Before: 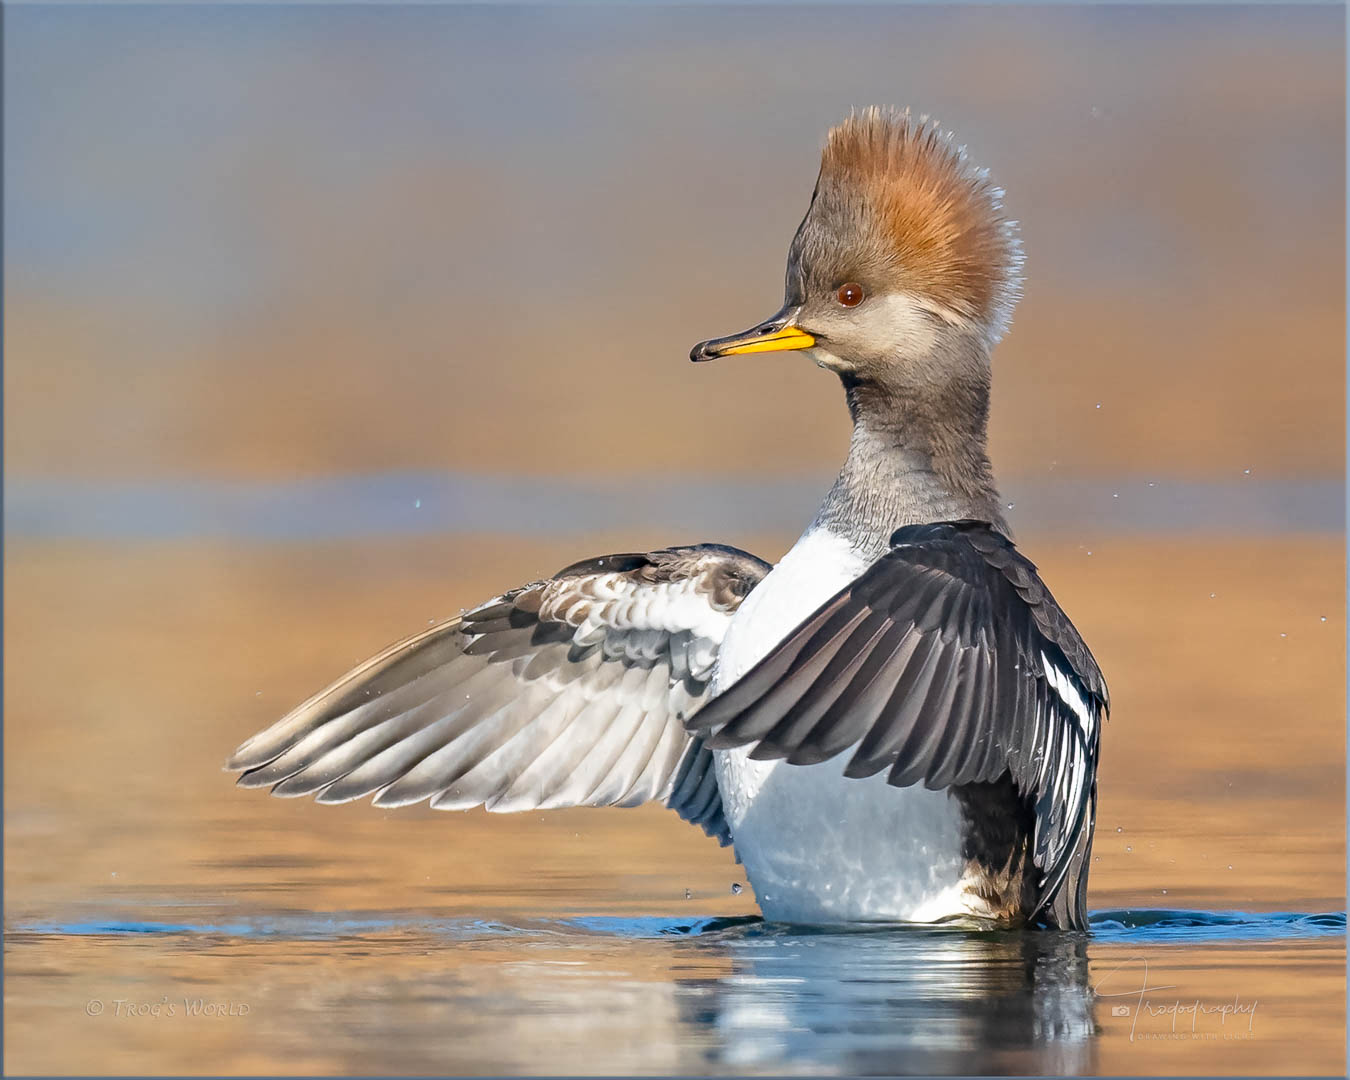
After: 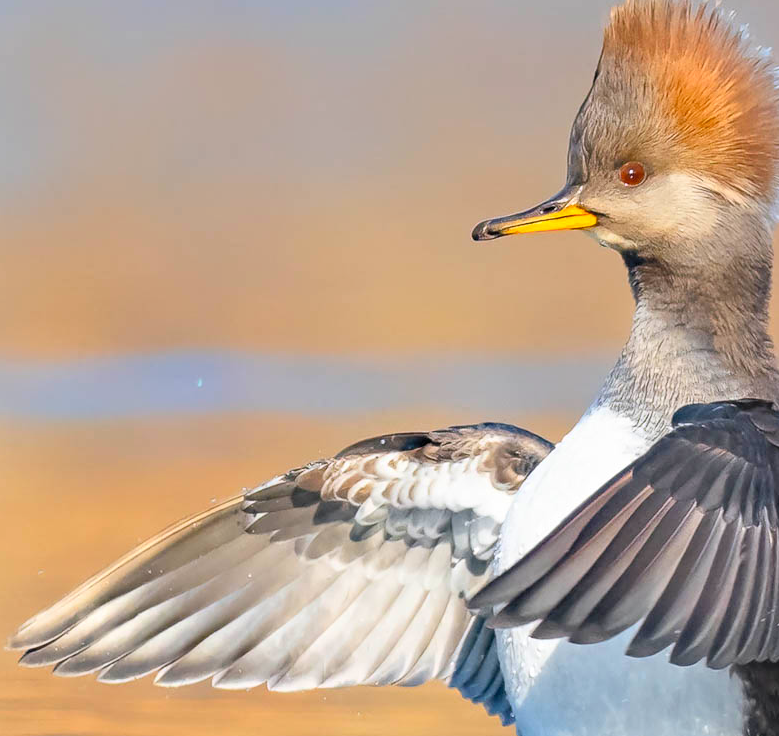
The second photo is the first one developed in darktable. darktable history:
crop: left 16.202%, top 11.208%, right 26.045%, bottom 20.557%
contrast brightness saturation: contrast 0.07, brightness 0.18, saturation 0.4
